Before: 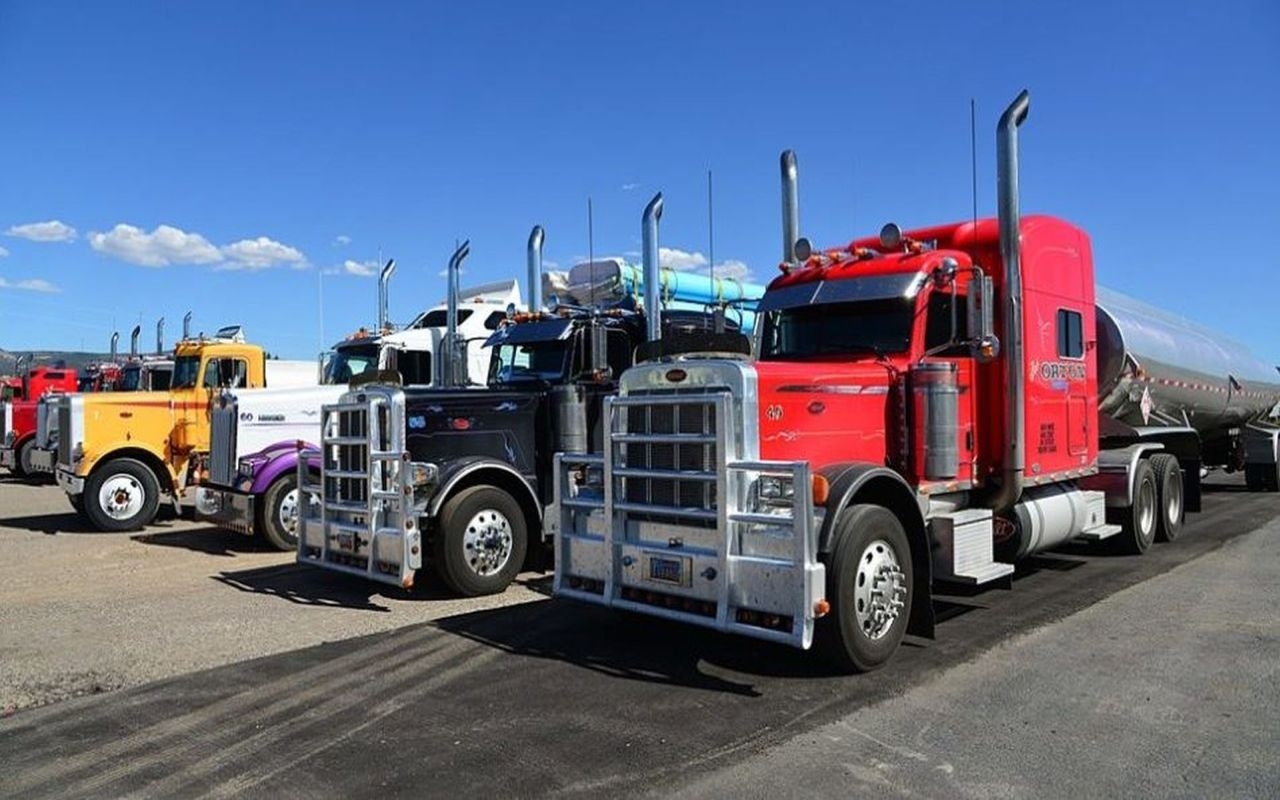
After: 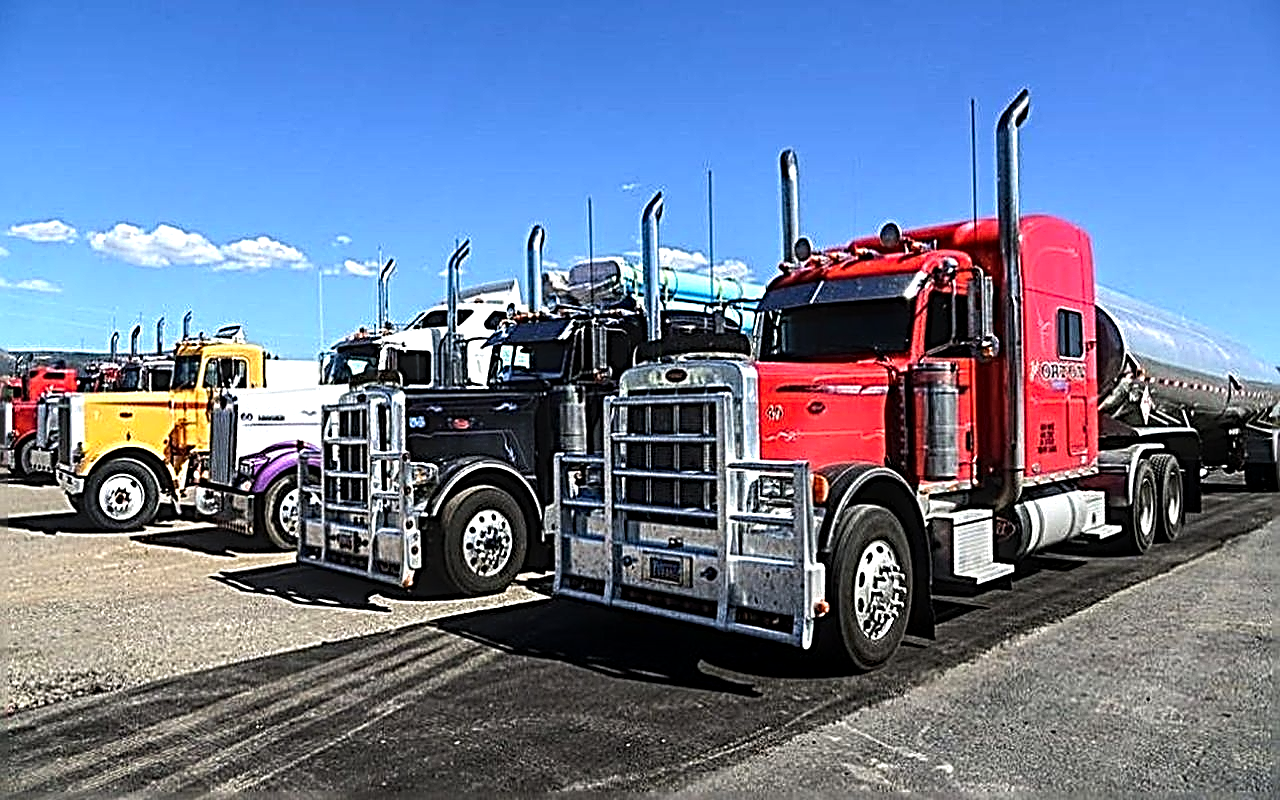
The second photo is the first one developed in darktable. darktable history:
sharpen: radius 3.186, amount 1.748
local contrast: on, module defaults
tone equalizer: -8 EV -0.757 EV, -7 EV -0.689 EV, -6 EV -0.566 EV, -5 EV -0.381 EV, -3 EV 0.401 EV, -2 EV 0.6 EV, -1 EV 0.674 EV, +0 EV 0.761 EV, edges refinement/feathering 500, mask exposure compensation -1.57 EV, preserve details no
